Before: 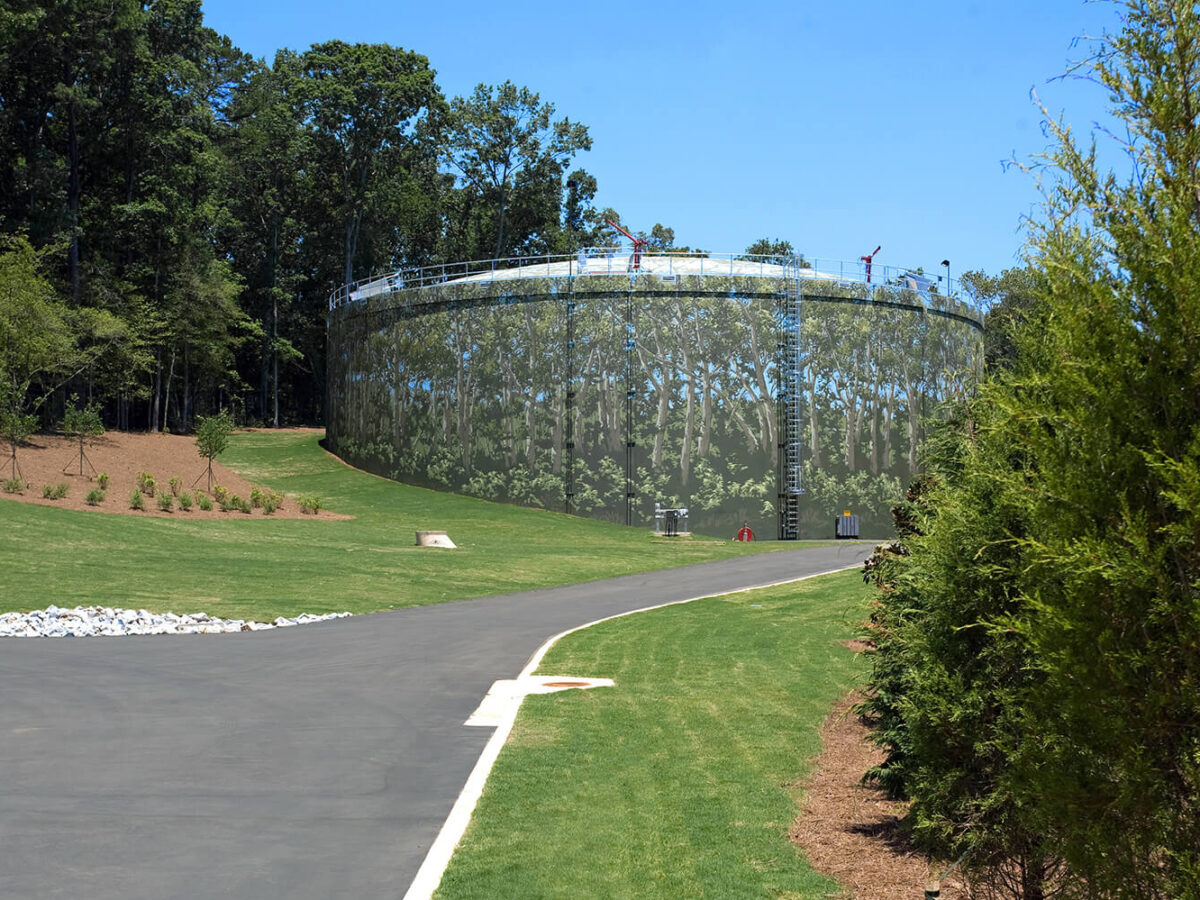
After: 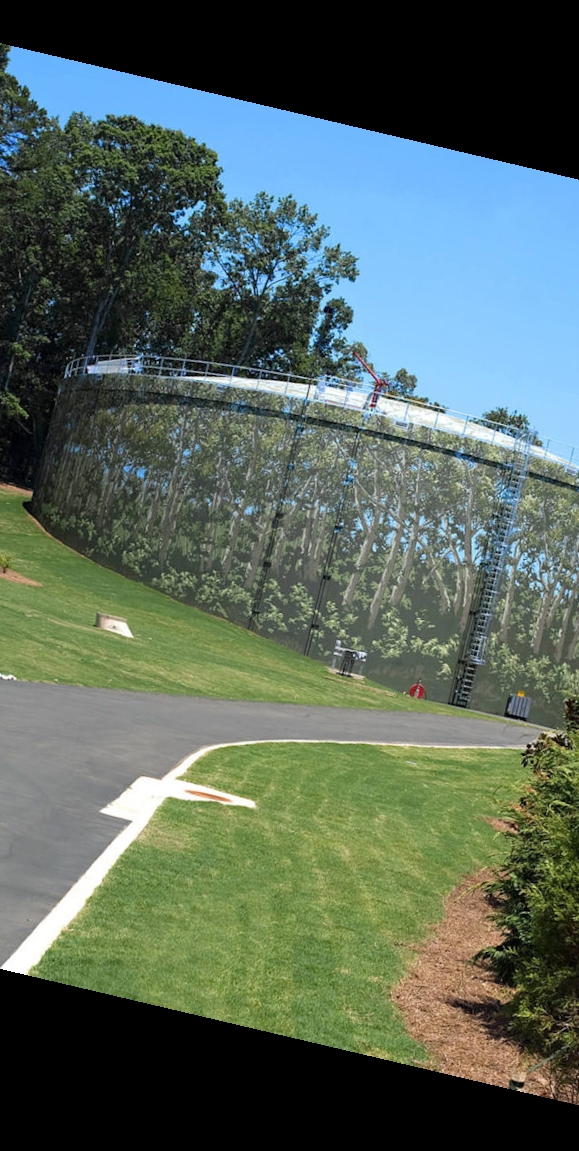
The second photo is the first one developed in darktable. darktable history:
rotate and perspective: rotation 13.27°, automatic cropping off
crop: left 28.583%, right 29.231%
